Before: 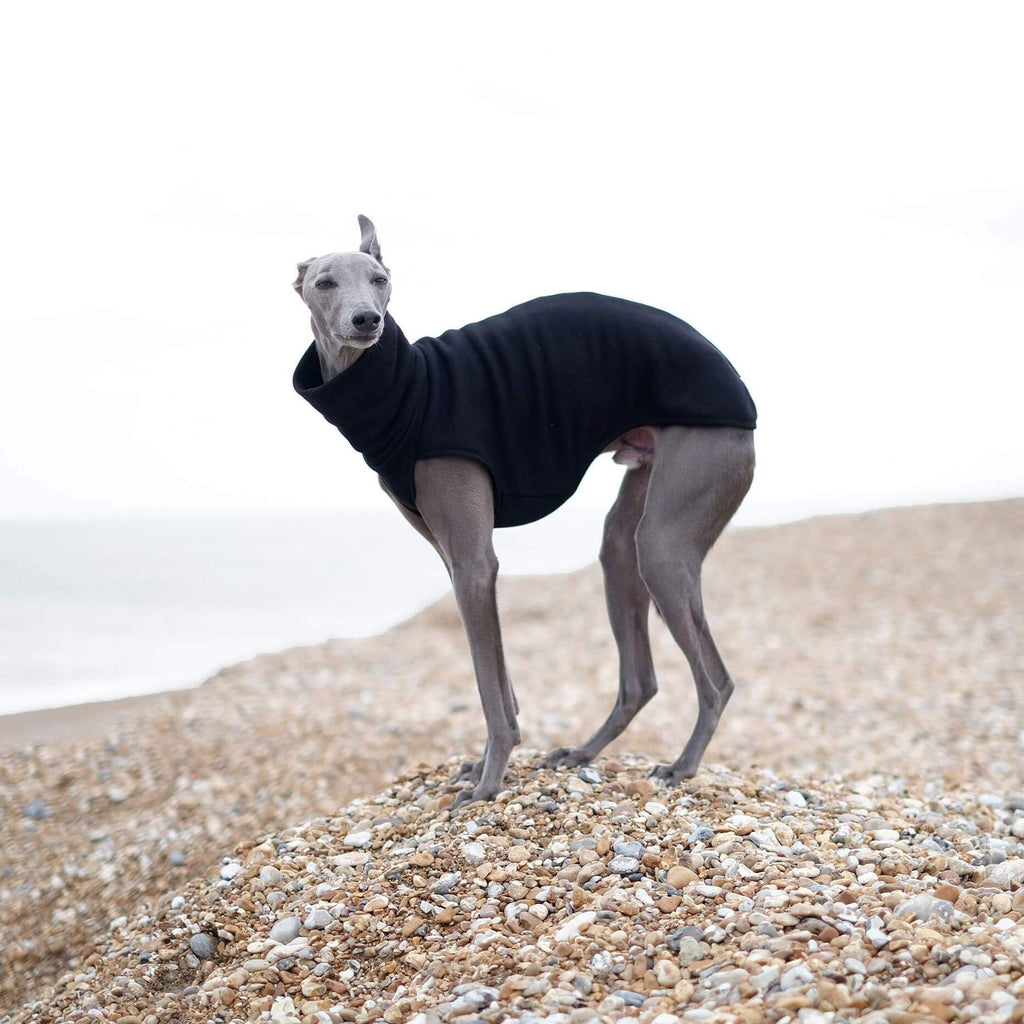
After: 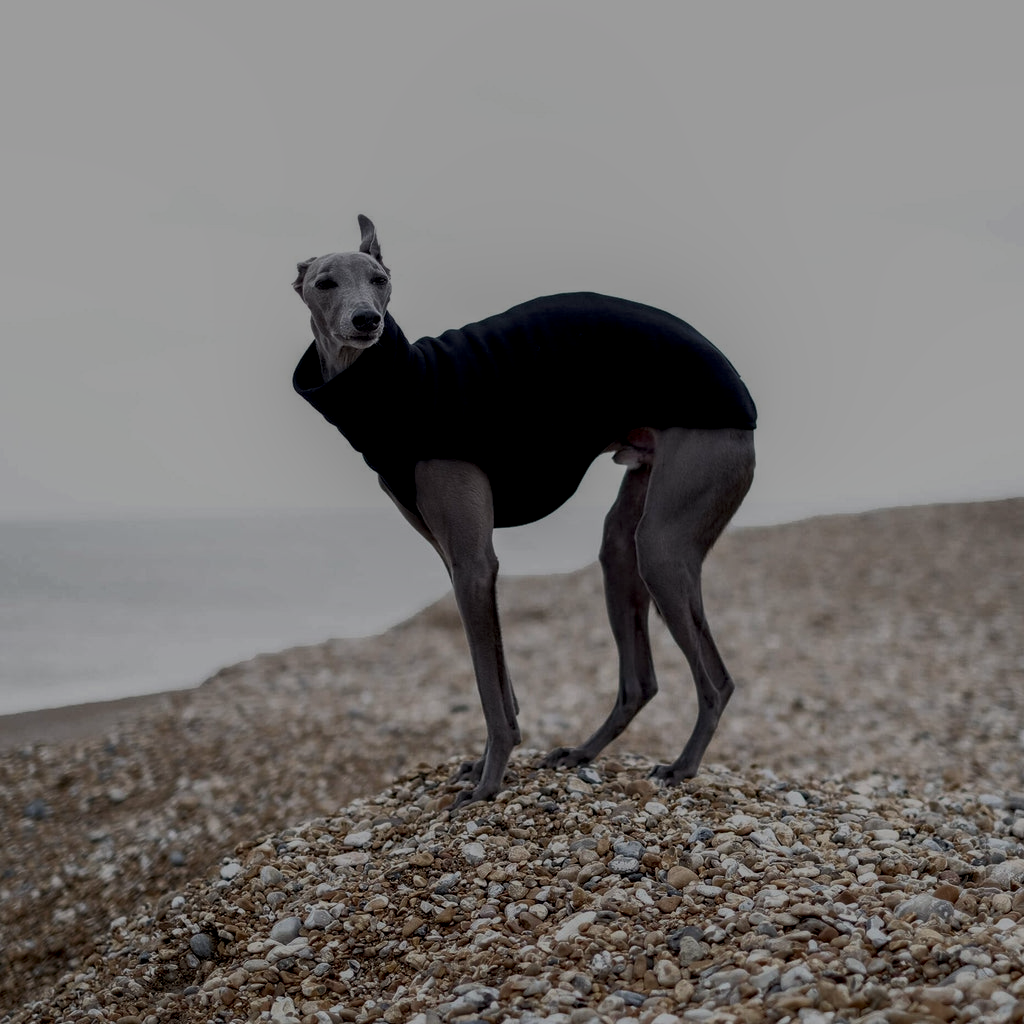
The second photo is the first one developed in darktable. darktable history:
tone equalizer: -8 EV -1.96 EV, -7 EV -2 EV, -6 EV -1.97 EV, -5 EV -1.96 EV, -4 EV -1.99 EV, -3 EV -2 EV, -2 EV -1.98 EV, -1 EV -1.61 EV, +0 EV -1.97 EV, edges refinement/feathering 500, mask exposure compensation -1.57 EV, preserve details no
local contrast: highlights 29%, detail 150%
